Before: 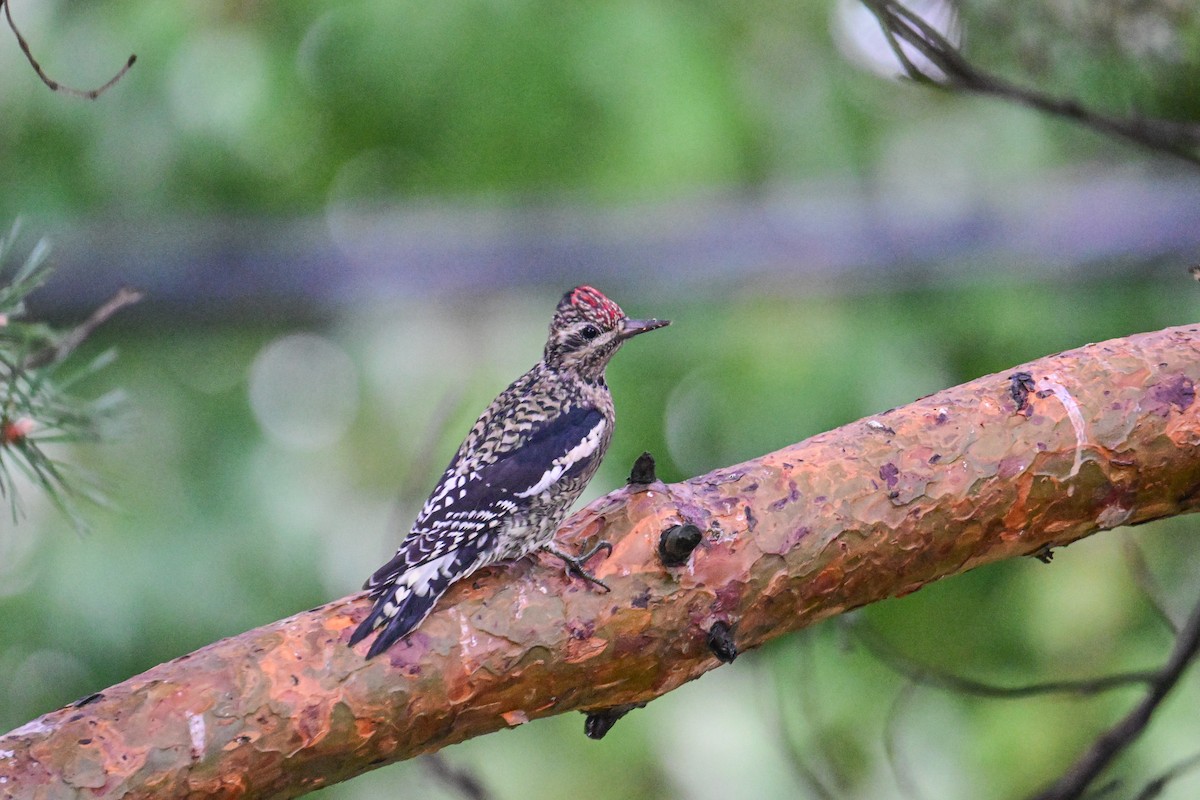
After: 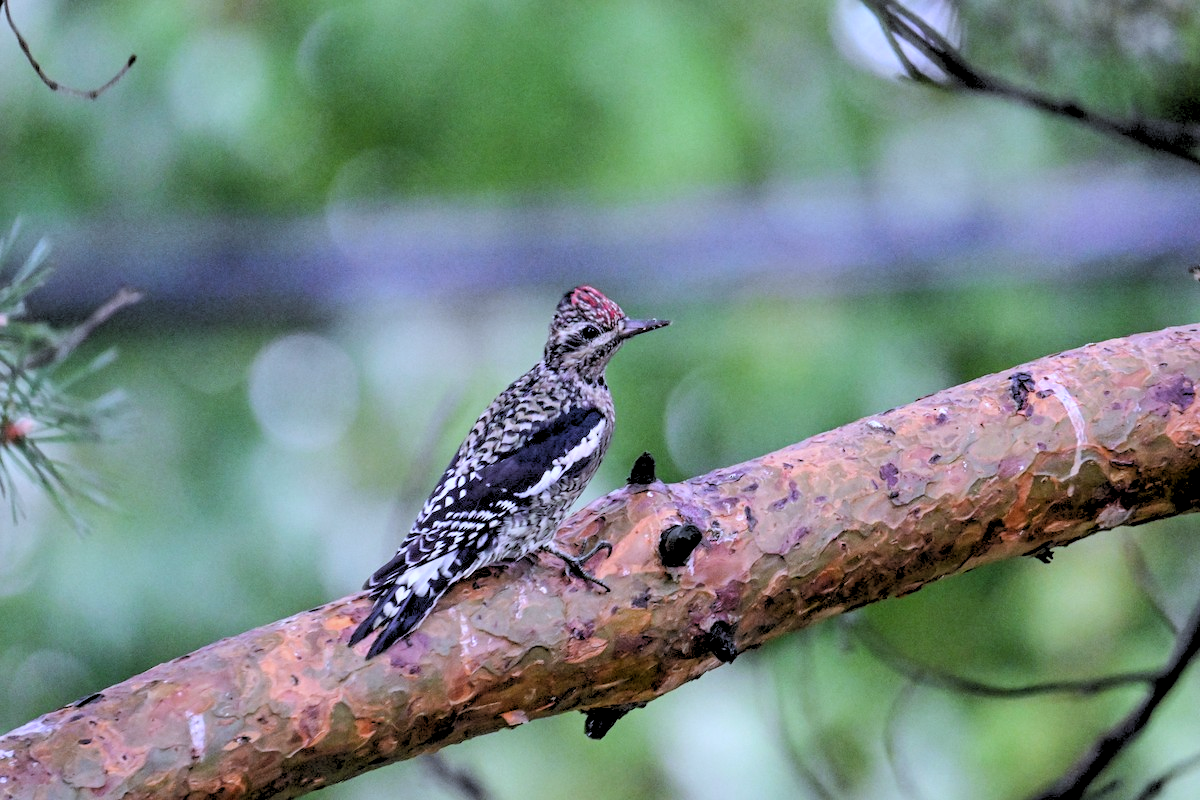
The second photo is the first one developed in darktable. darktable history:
white balance: red 0.926, green 1.003, blue 1.133
rgb levels: levels [[0.029, 0.461, 0.922], [0, 0.5, 1], [0, 0.5, 1]]
